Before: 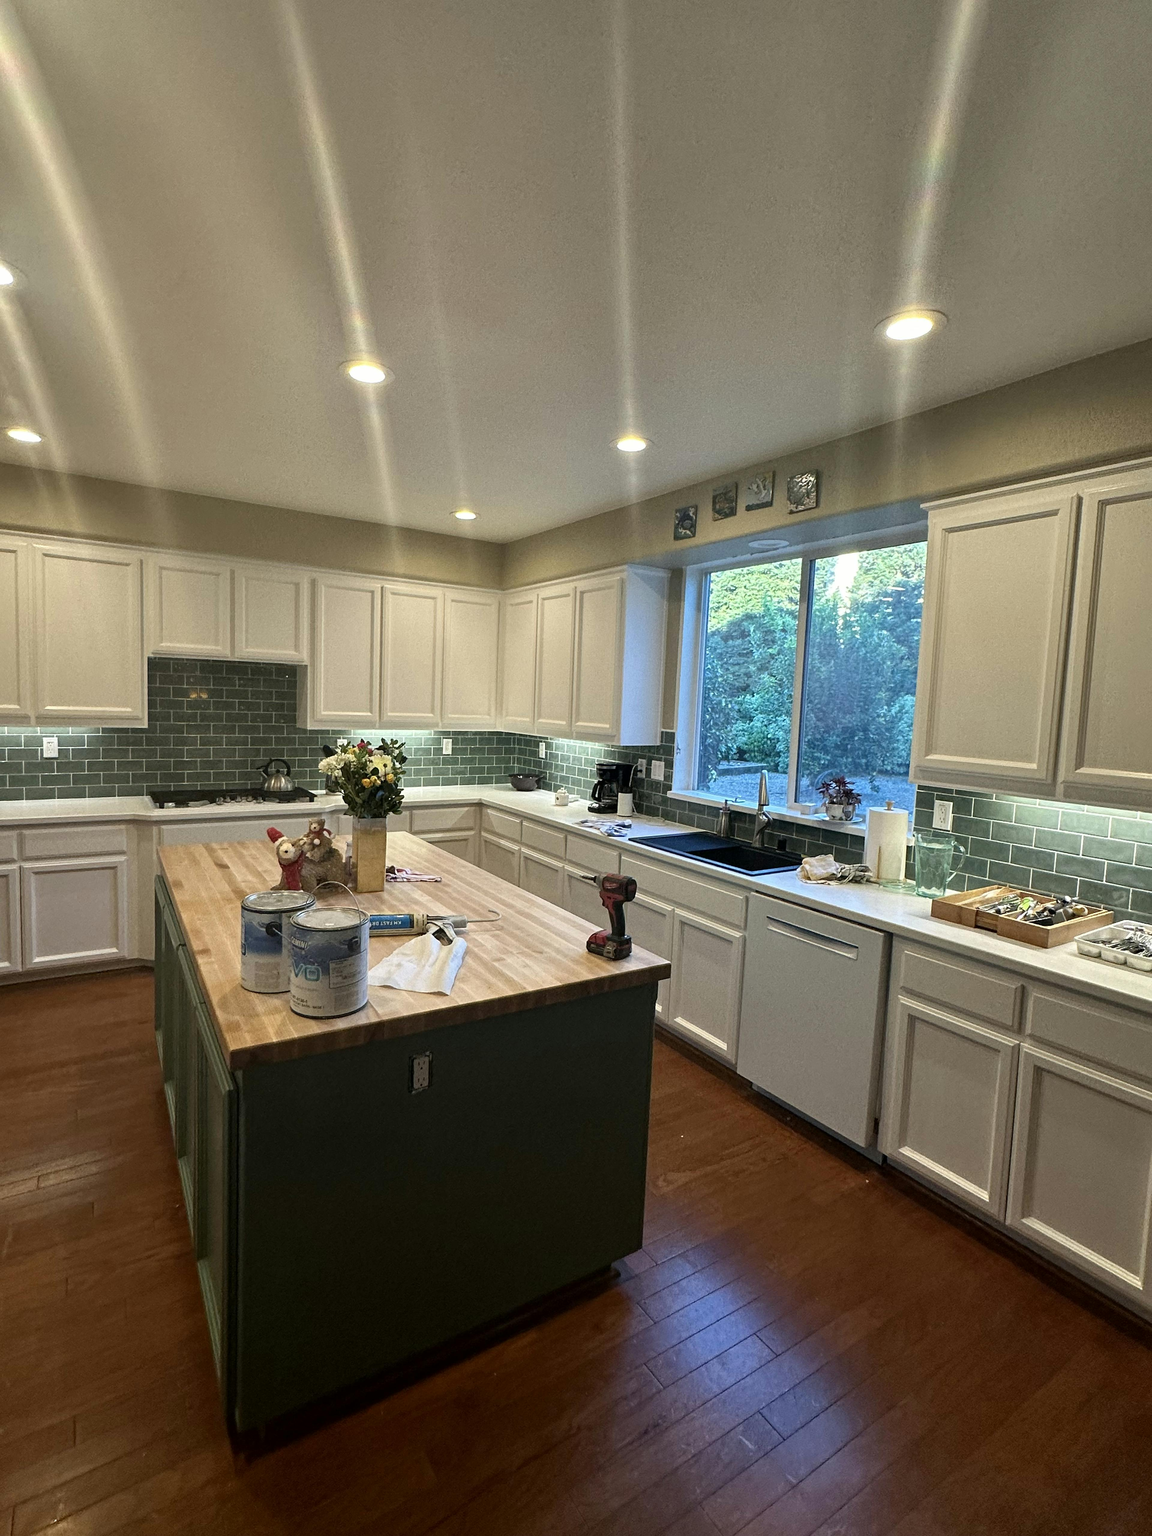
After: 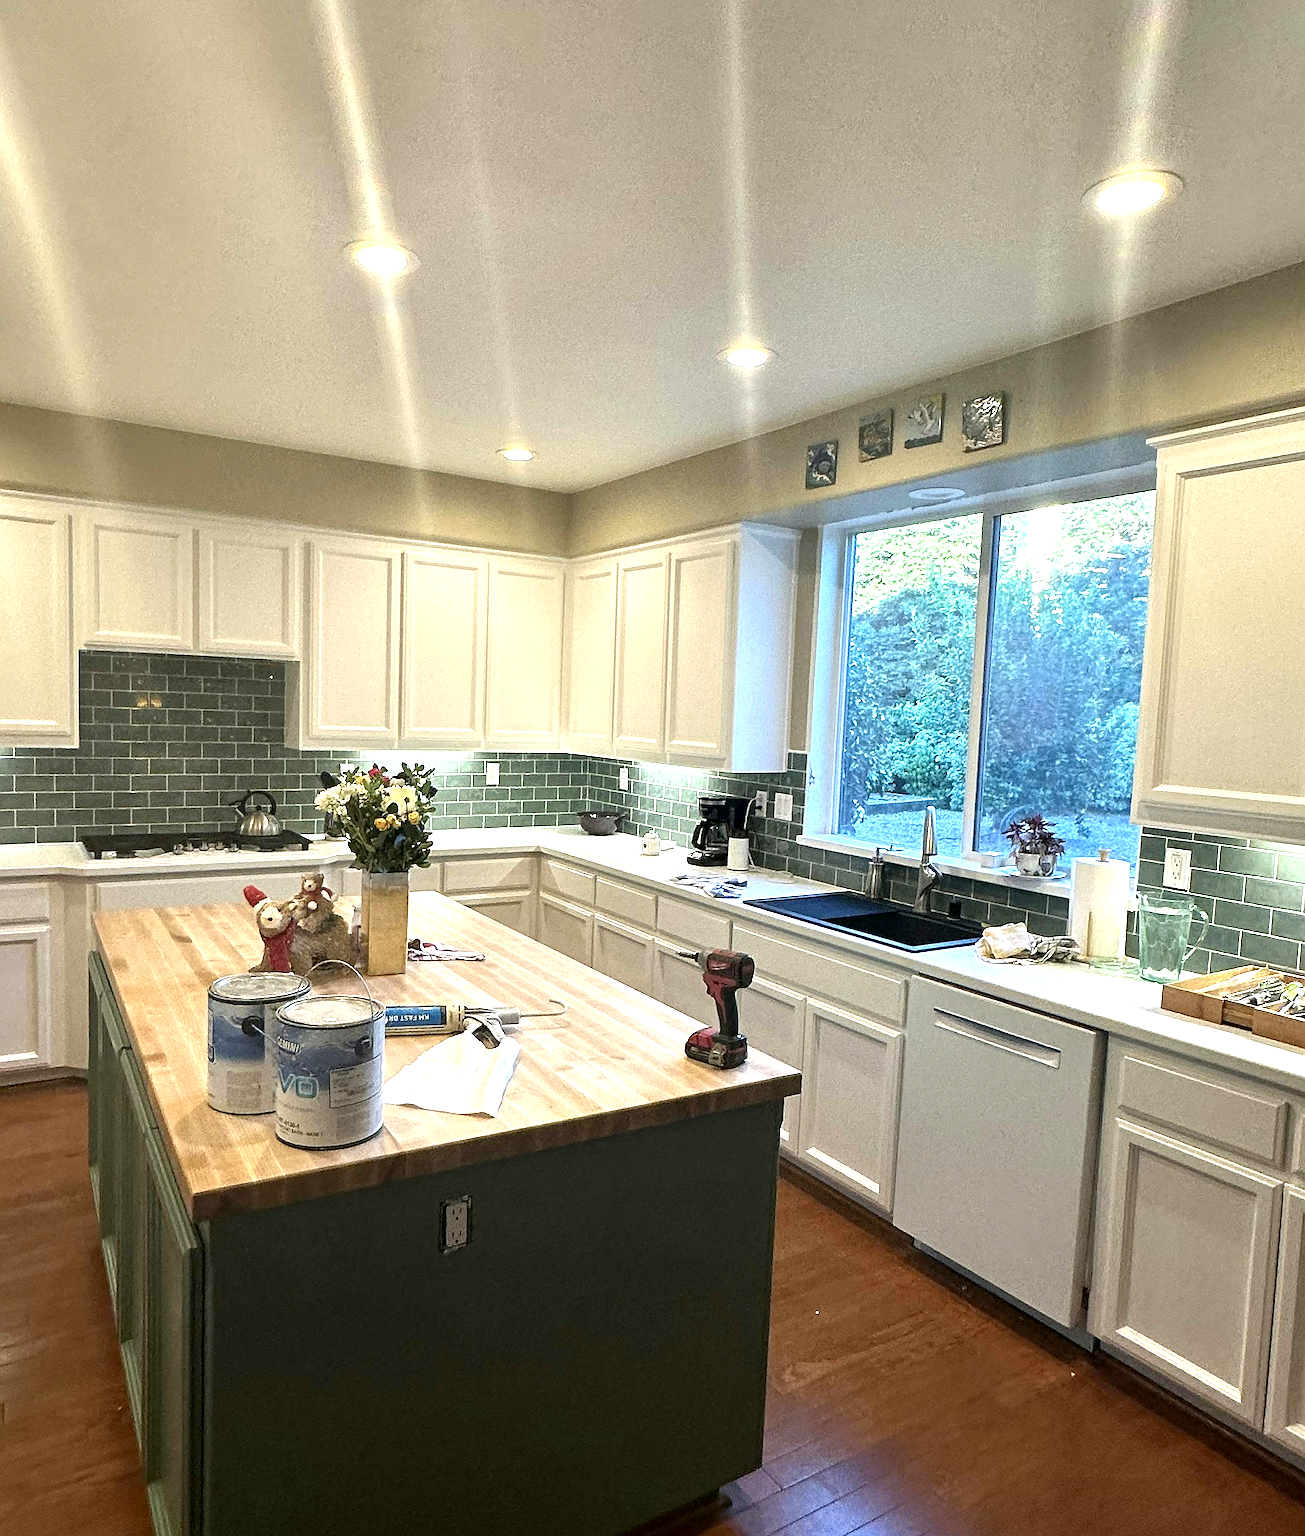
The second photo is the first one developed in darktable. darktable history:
crop: left 7.901%, top 12.16%, right 10.047%, bottom 15.45%
color correction: highlights a* 0.061, highlights b* -0.885
sharpen: radius 1.374, amount 1.249, threshold 0.676
exposure: black level correction 0, exposure 0.933 EV, compensate exposure bias true, compensate highlight preservation false
